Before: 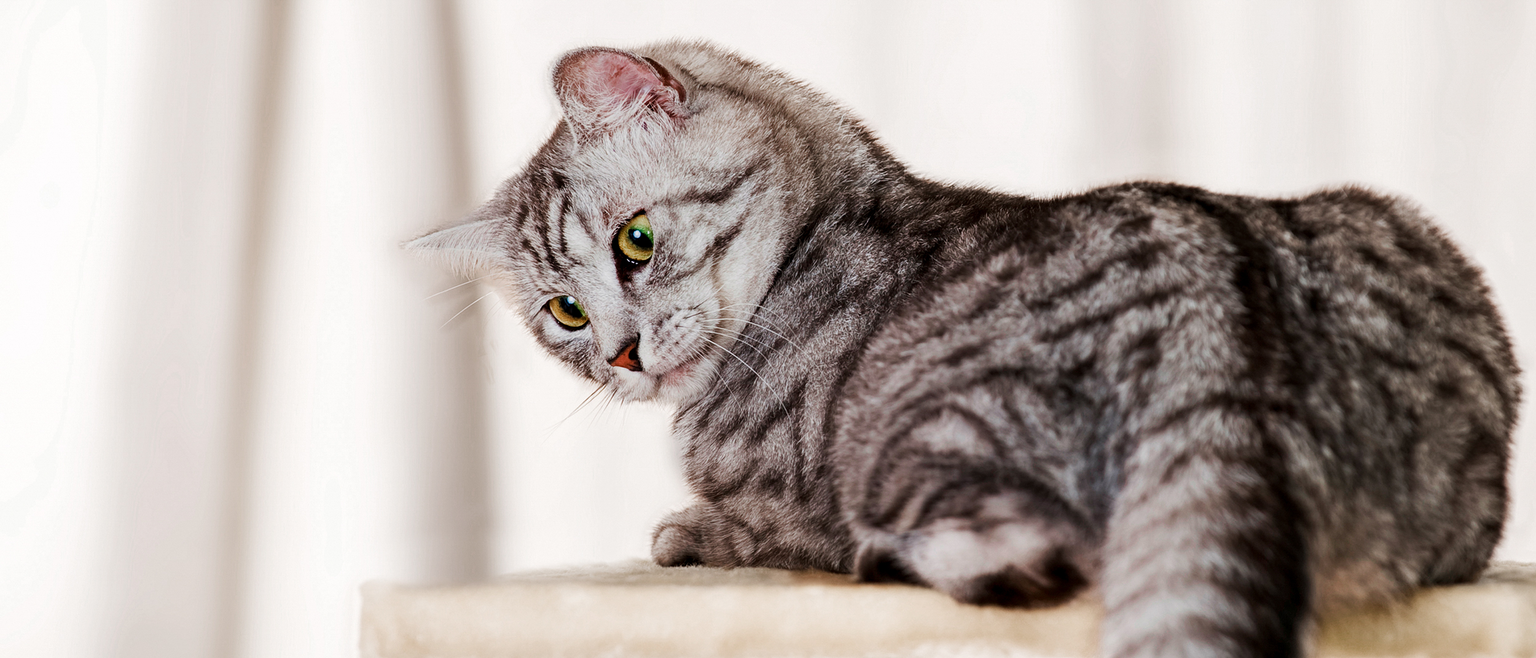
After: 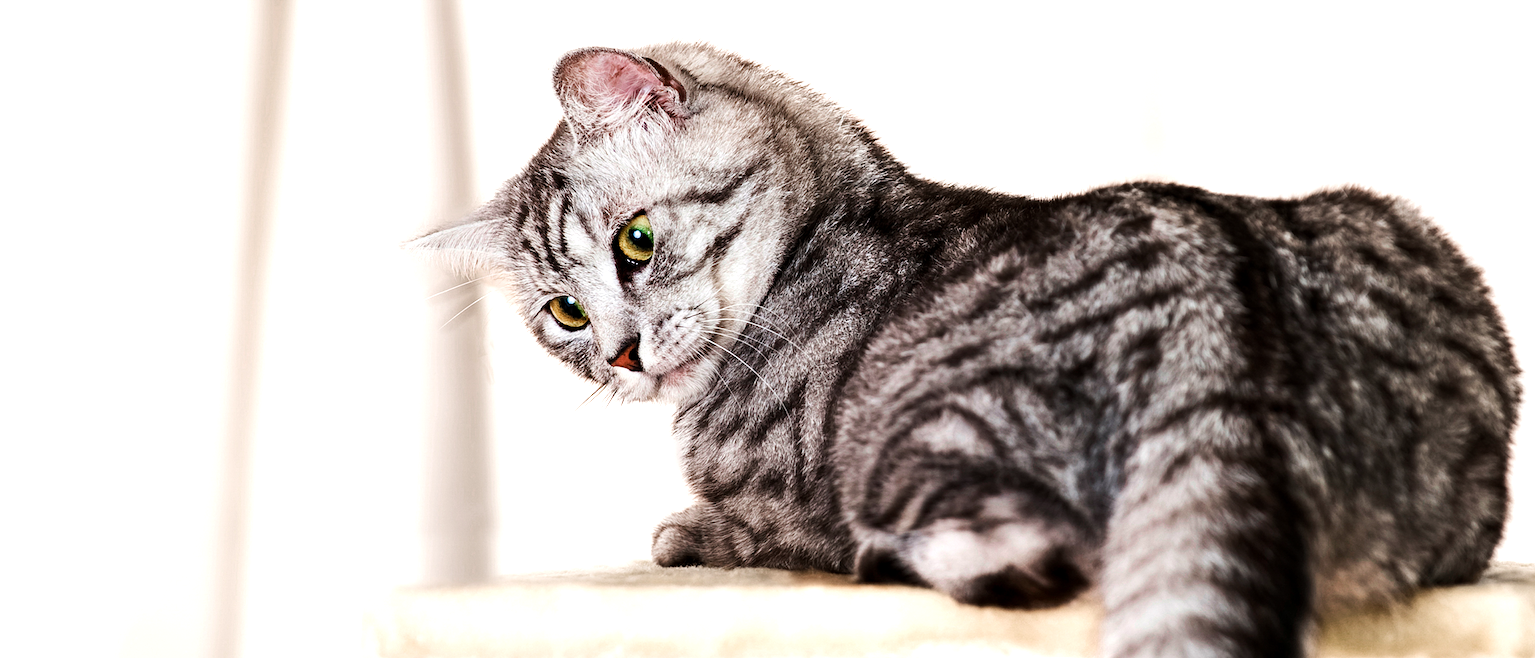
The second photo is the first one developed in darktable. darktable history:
tone equalizer: -8 EV -0.717 EV, -7 EV -0.668 EV, -6 EV -0.606 EV, -5 EV -0.42 EV, -3 EV 0.375 EV, -2 EV 0.6 EV, -1 EV 0.682 EV, +0 EV 0.745 EV, edges refinement/feathering 500, mask exposure compensation -1.57 EV, preserve details no
